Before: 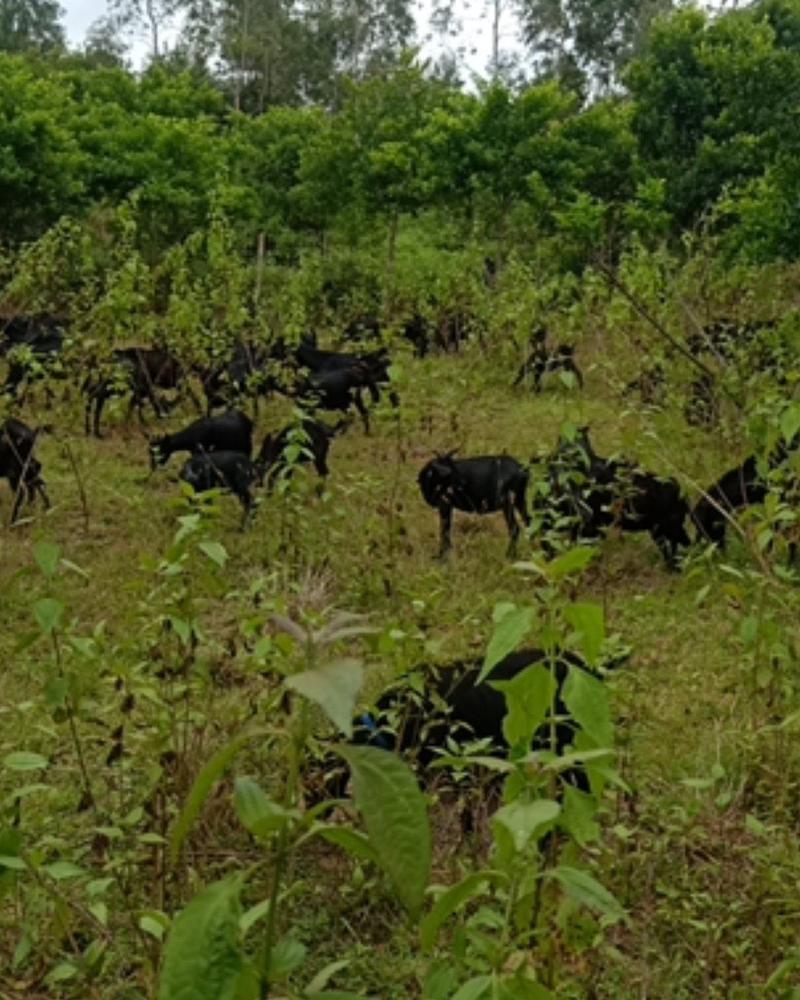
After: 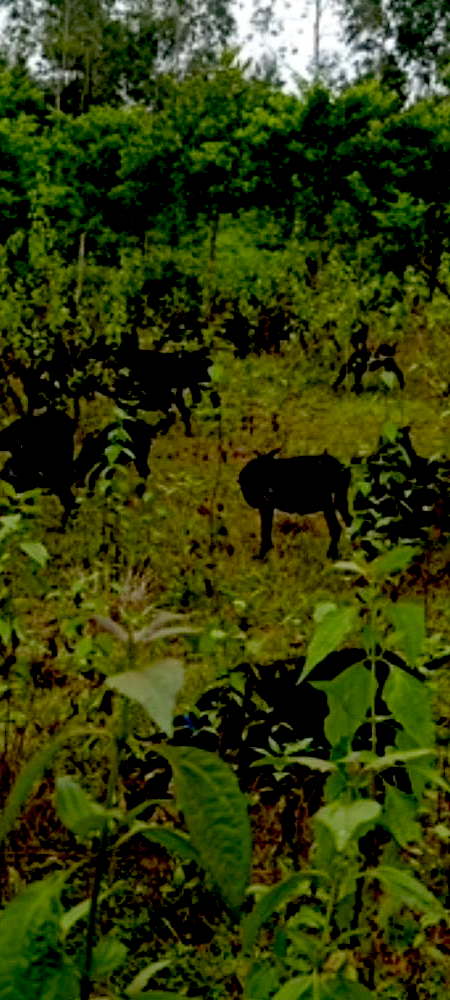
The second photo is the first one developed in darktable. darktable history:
exposure: black level correction 0.047, exposure 0.012 EV, compensate highlight preservation false
crop and rotate: left 22.45%, right 21.233%
